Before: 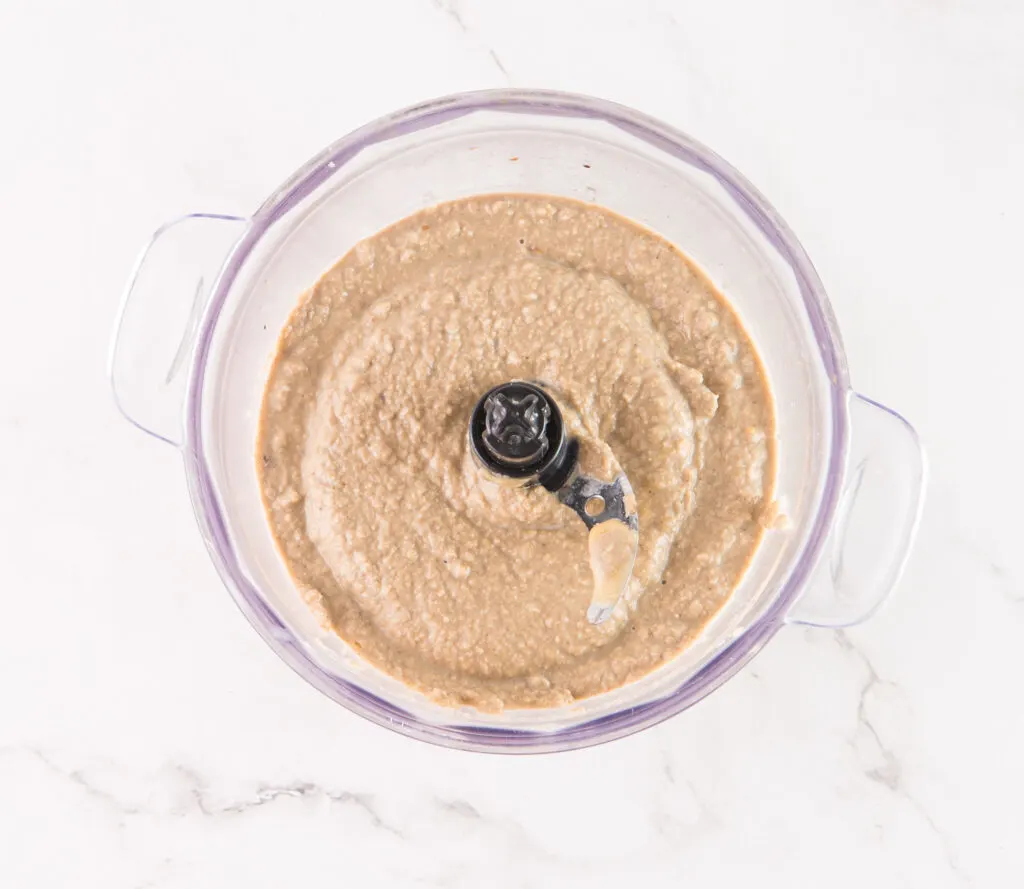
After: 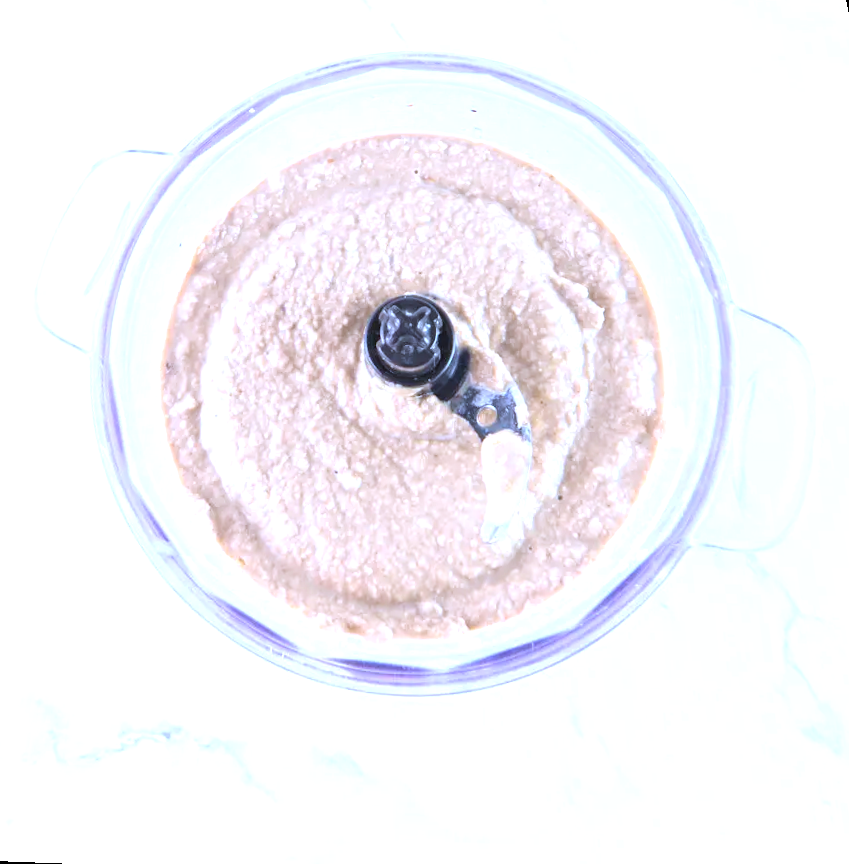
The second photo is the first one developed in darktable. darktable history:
rotate and perspective: rotation 0.72°, lens shift (vertical) -0.352, lens shift (horizontal) -0.051, crop left 0.152, crop right 0.859, crop top 0.019, crop bottom 0.964
vibrance: vibrance 15%
color calibration: illuminant as shot in camera, adaptation linear Bradford (ICC v4), x 0.406, y 0.405, temperature 3570.35 K, saturation algorithm version 1 (2020)
exposure: exposure 0.7 EV, compensate highlight preservation false
